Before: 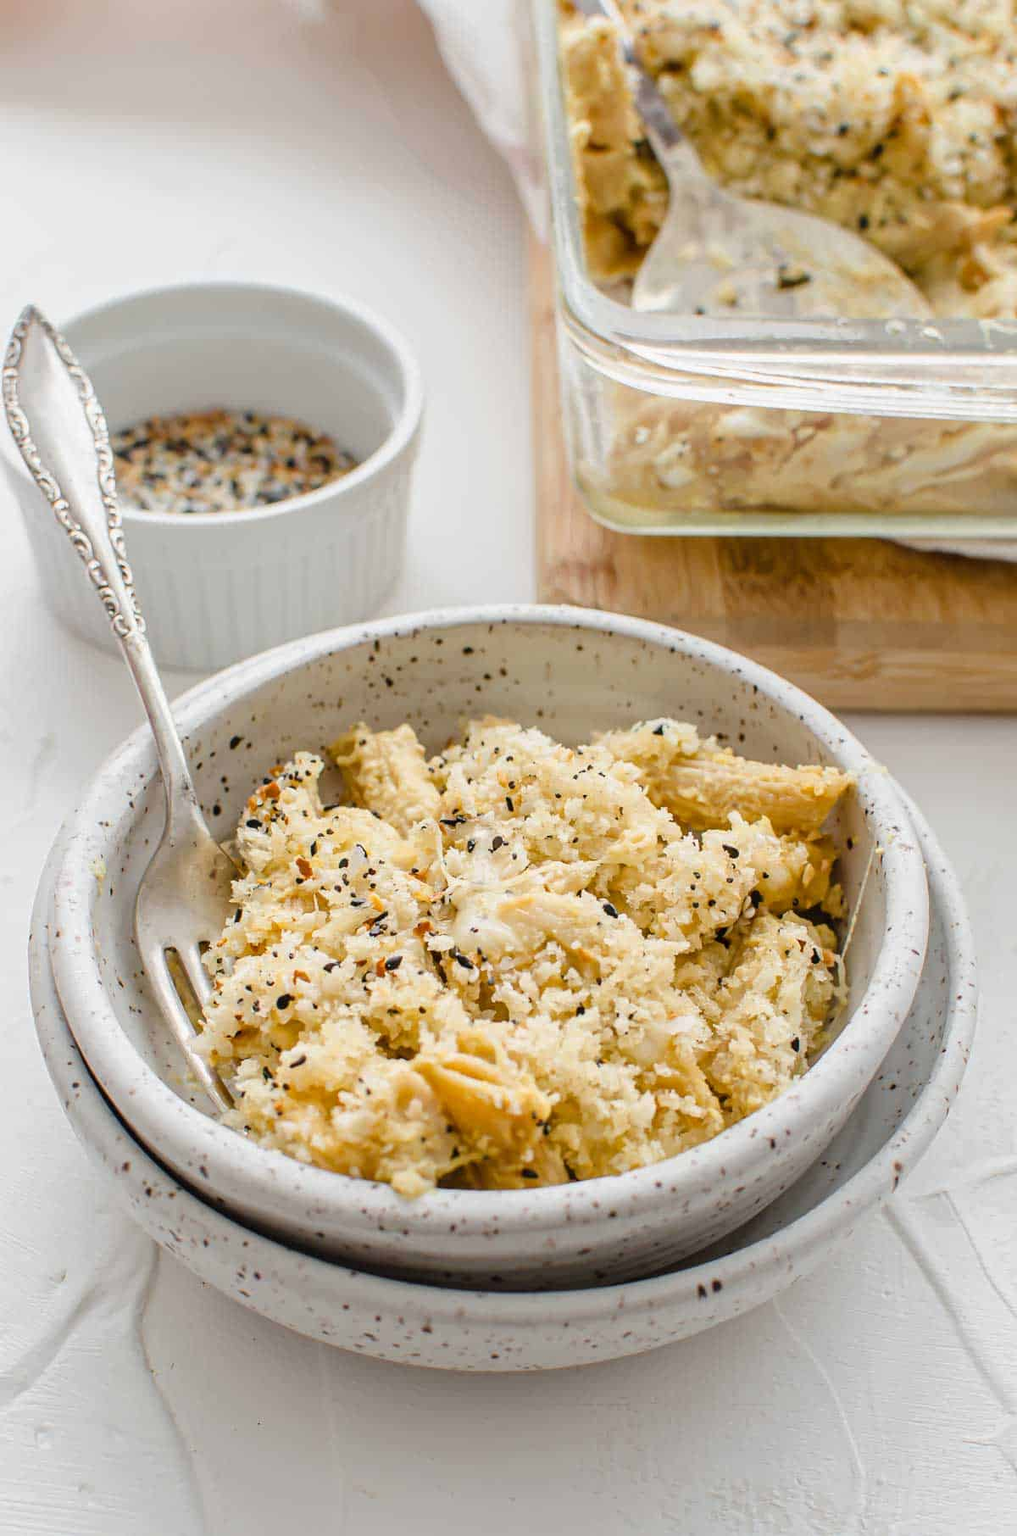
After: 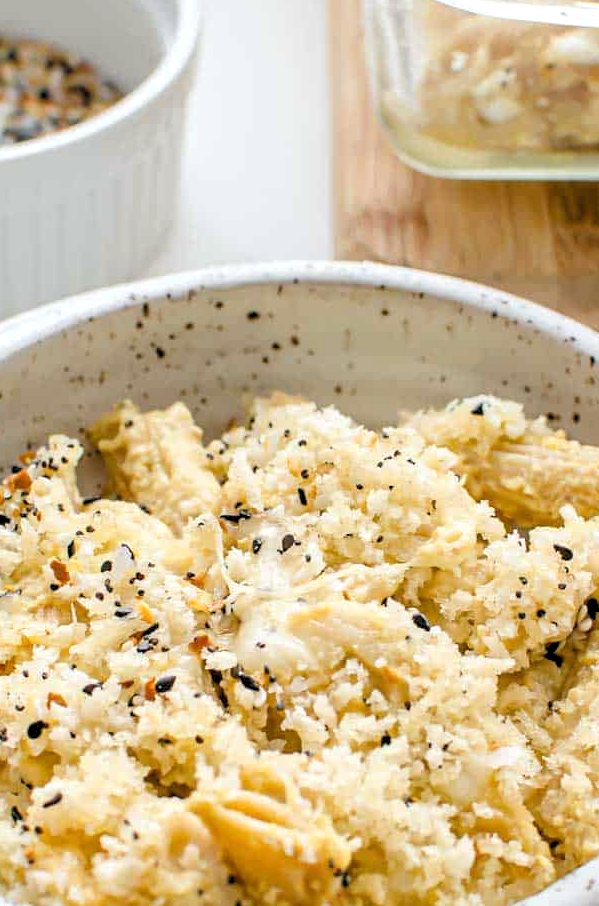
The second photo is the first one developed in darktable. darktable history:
white balance: red 0.982, blue 1.018
rgb levels: levels [[0.01, 0.419, 0.839], [0, 0.5, 1], [0, 0.5, 1]]
crop: left 25%, top 25%, right 25%, bottom 25%
